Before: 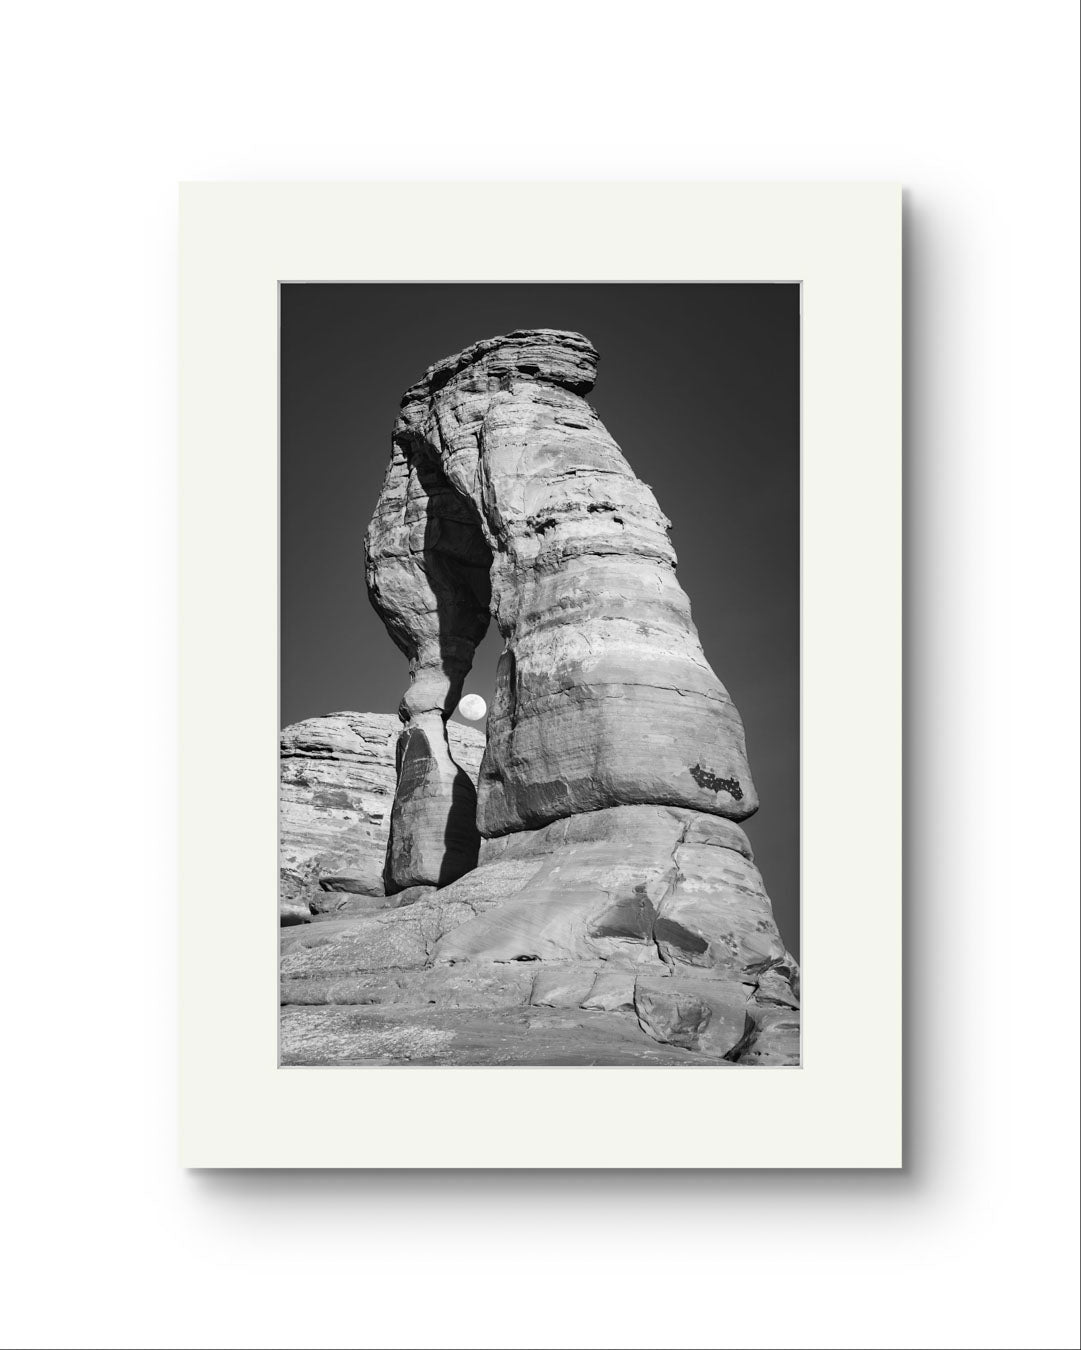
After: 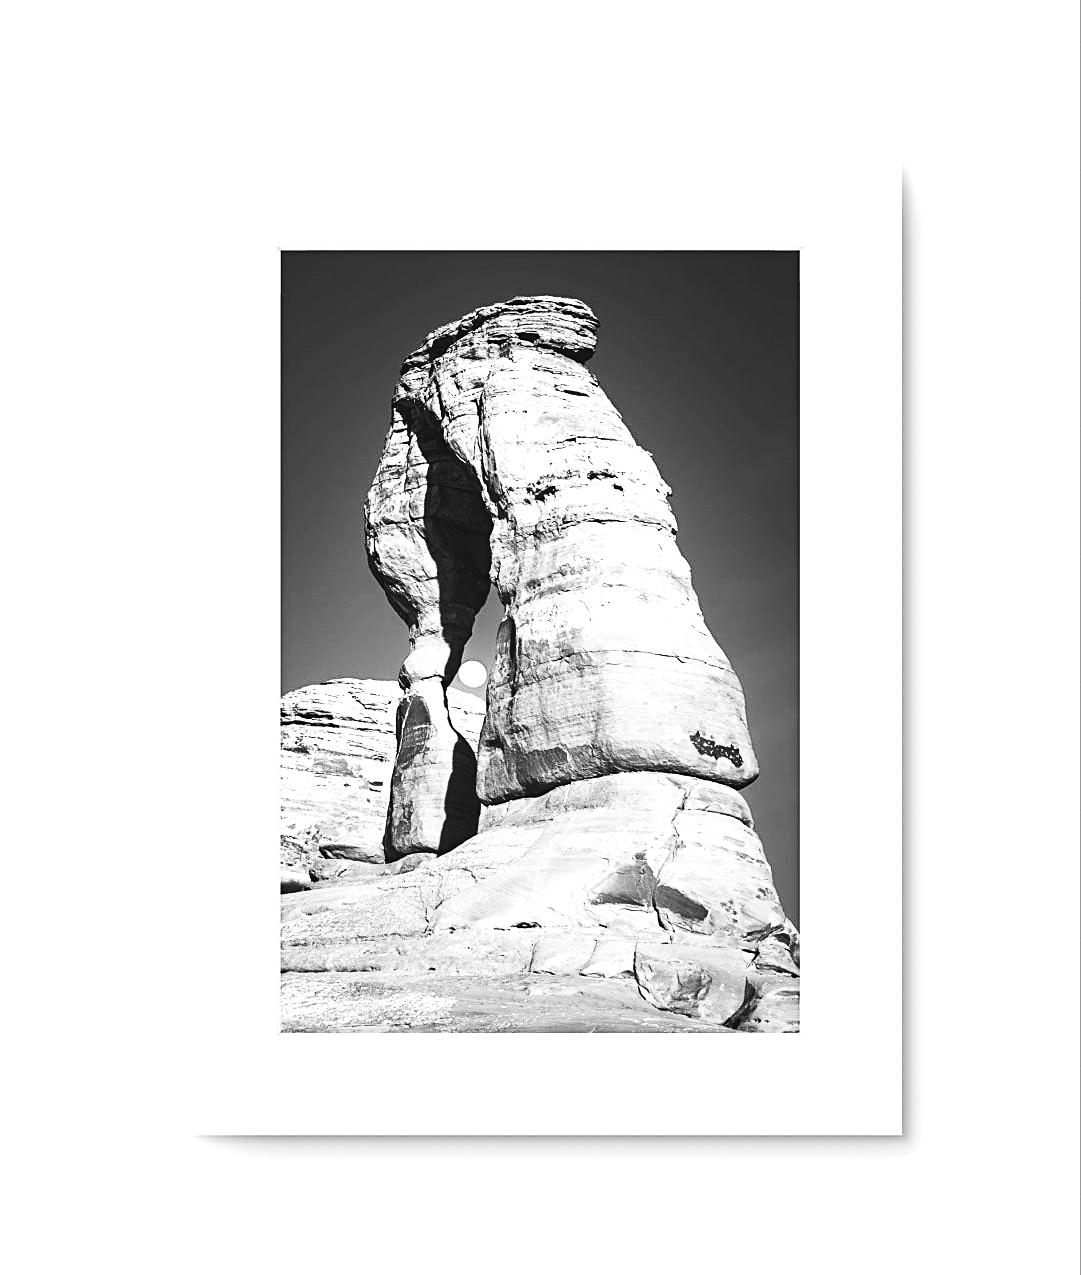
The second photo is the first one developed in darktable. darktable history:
crop and rotate: top 2.479%, bottom 3.018%
sharpen: on, module defaults
contrast brightness saturation: contrast 0.28
exposure: black level correction -0.005, exposure 1 EV, compensate highlight preservation false
